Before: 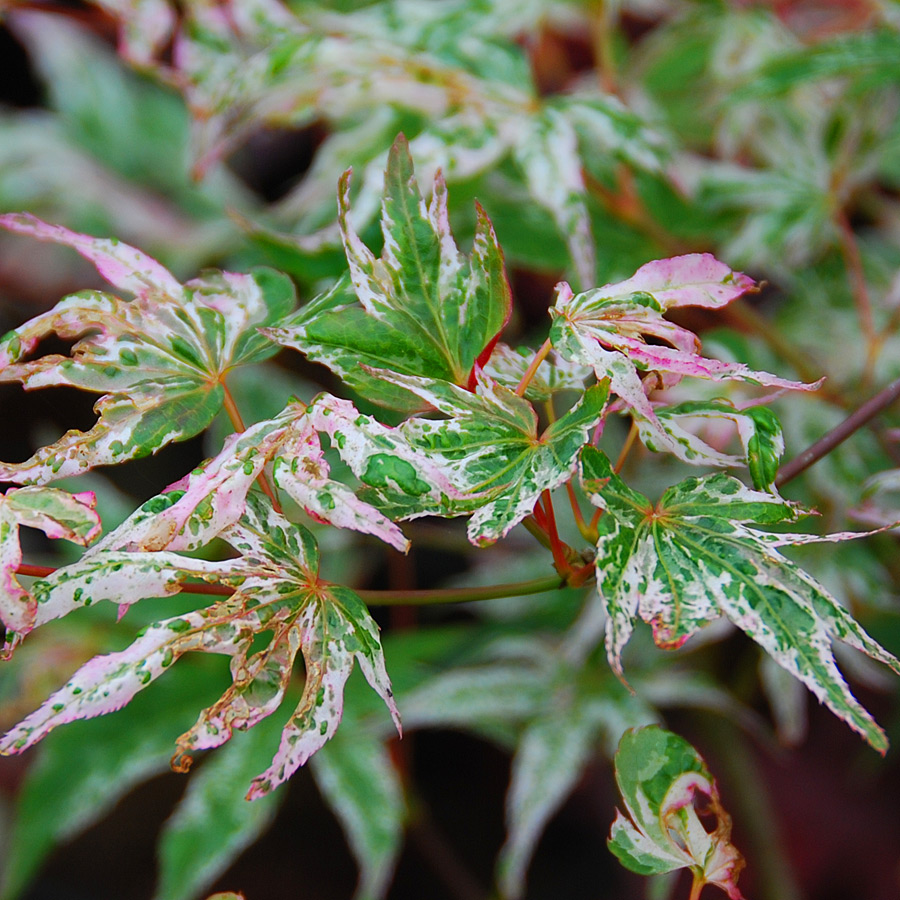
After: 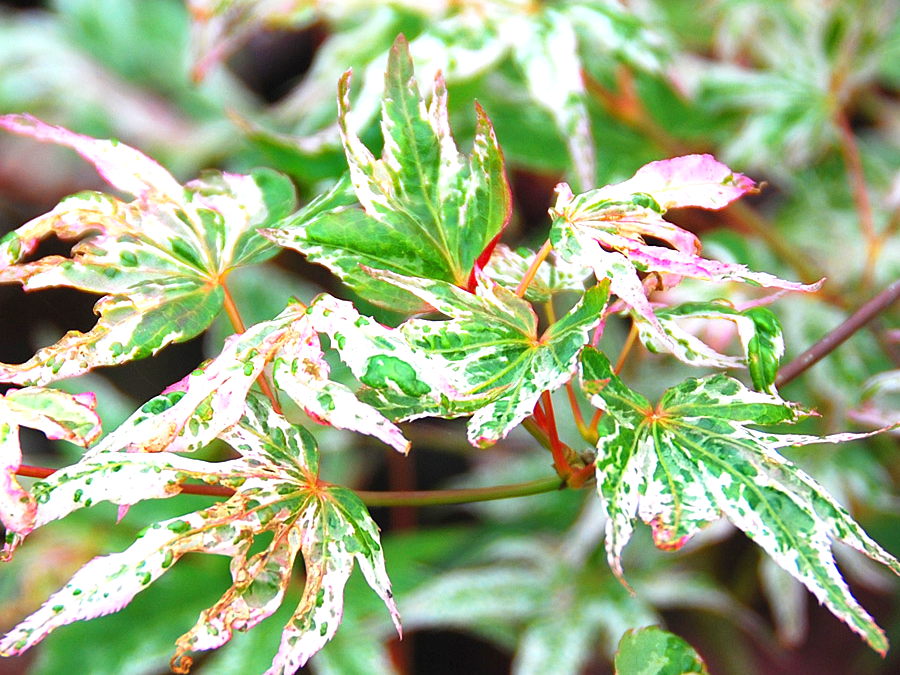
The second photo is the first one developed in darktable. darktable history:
exposure: black level correction 0, exposure 1.2 EV, compensate exposure bias true, compensate highlight preservation false
crop: top 11.057%, bottom 13.908%
